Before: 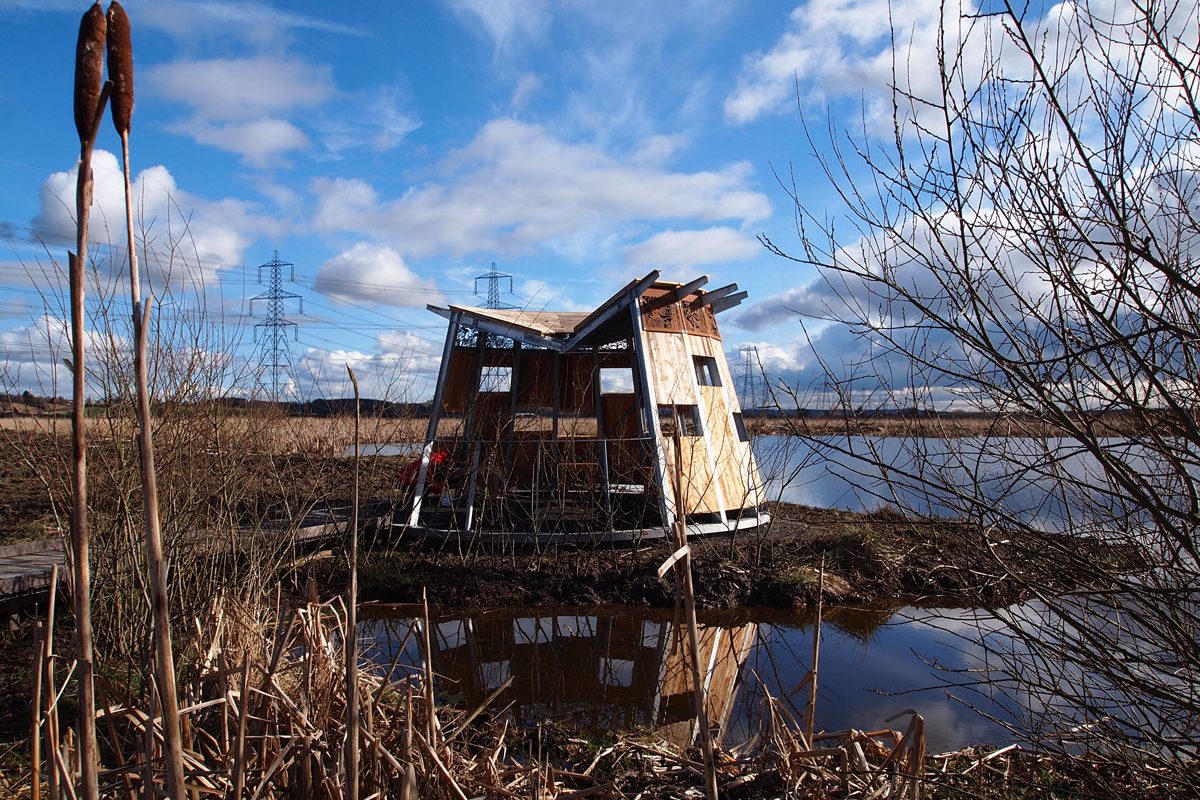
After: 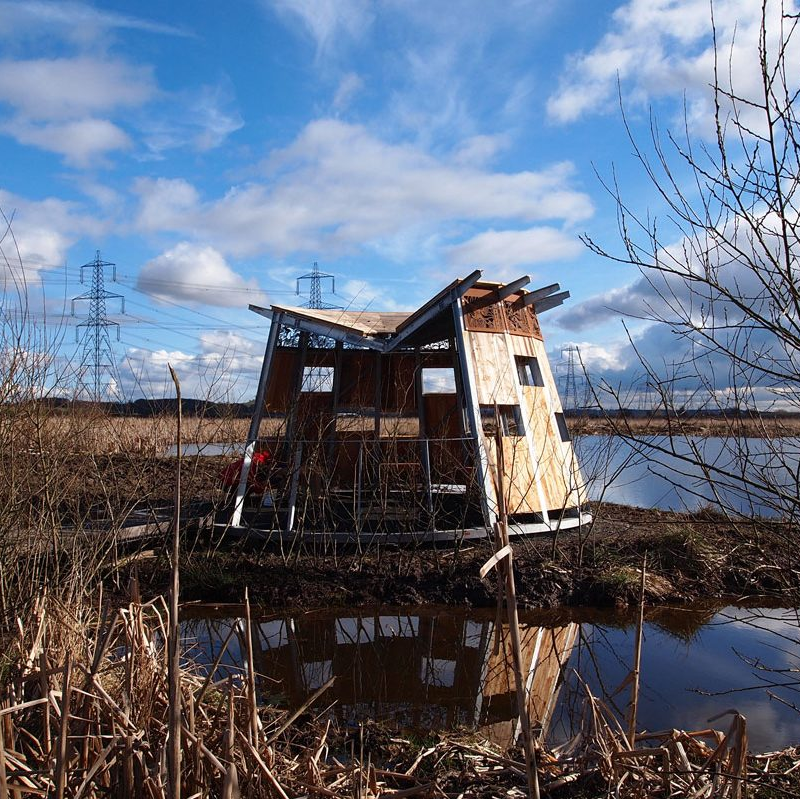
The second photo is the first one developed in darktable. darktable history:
crop and rotate: left 14.845%, right 18.45%
